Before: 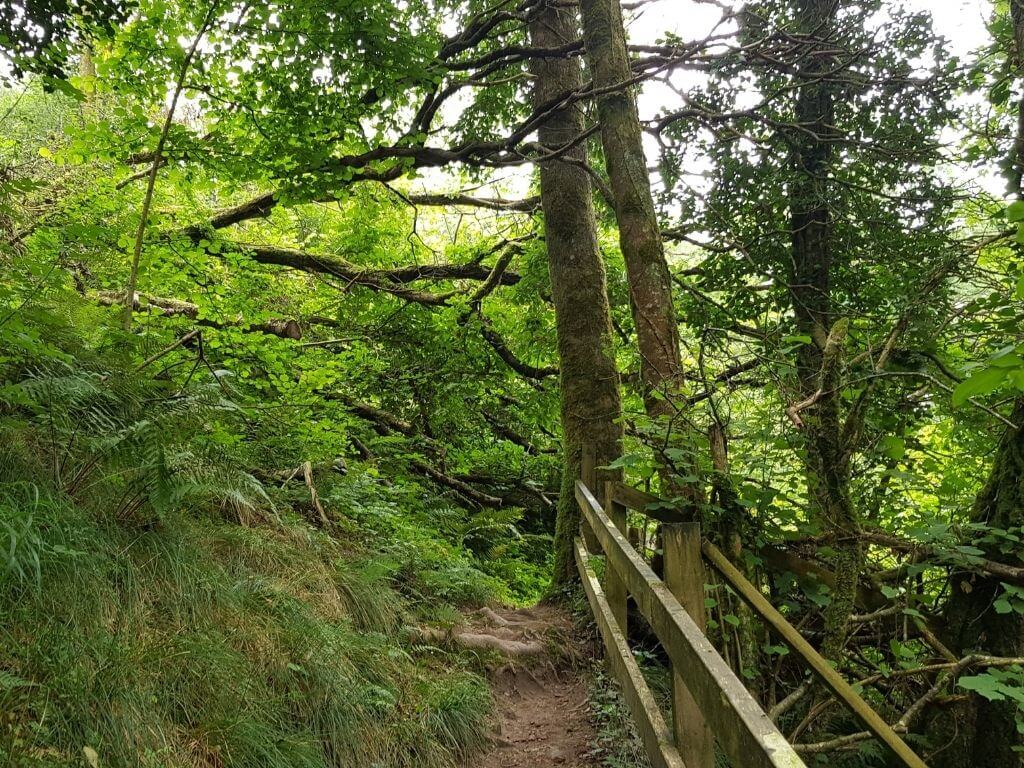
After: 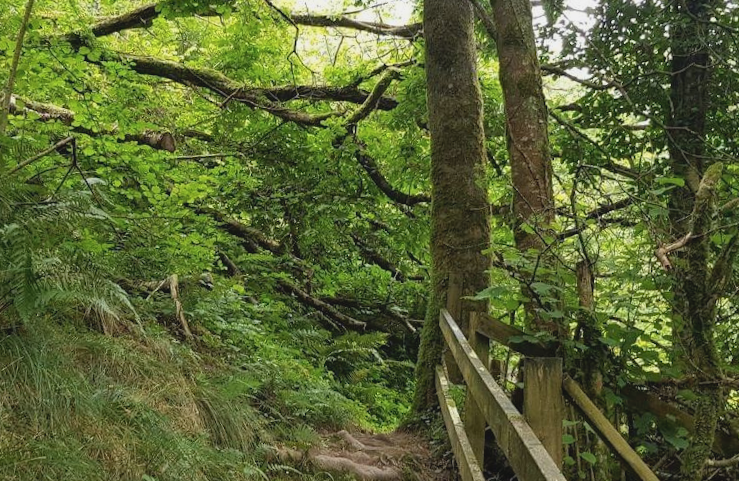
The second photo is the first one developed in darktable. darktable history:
crop and rotate: angle -3.37°, left 9.79%, top 20.73%, right 12.42%, bottom 11.82%
contrast brightness saturation: contrast -0.1, saturation -0.1
